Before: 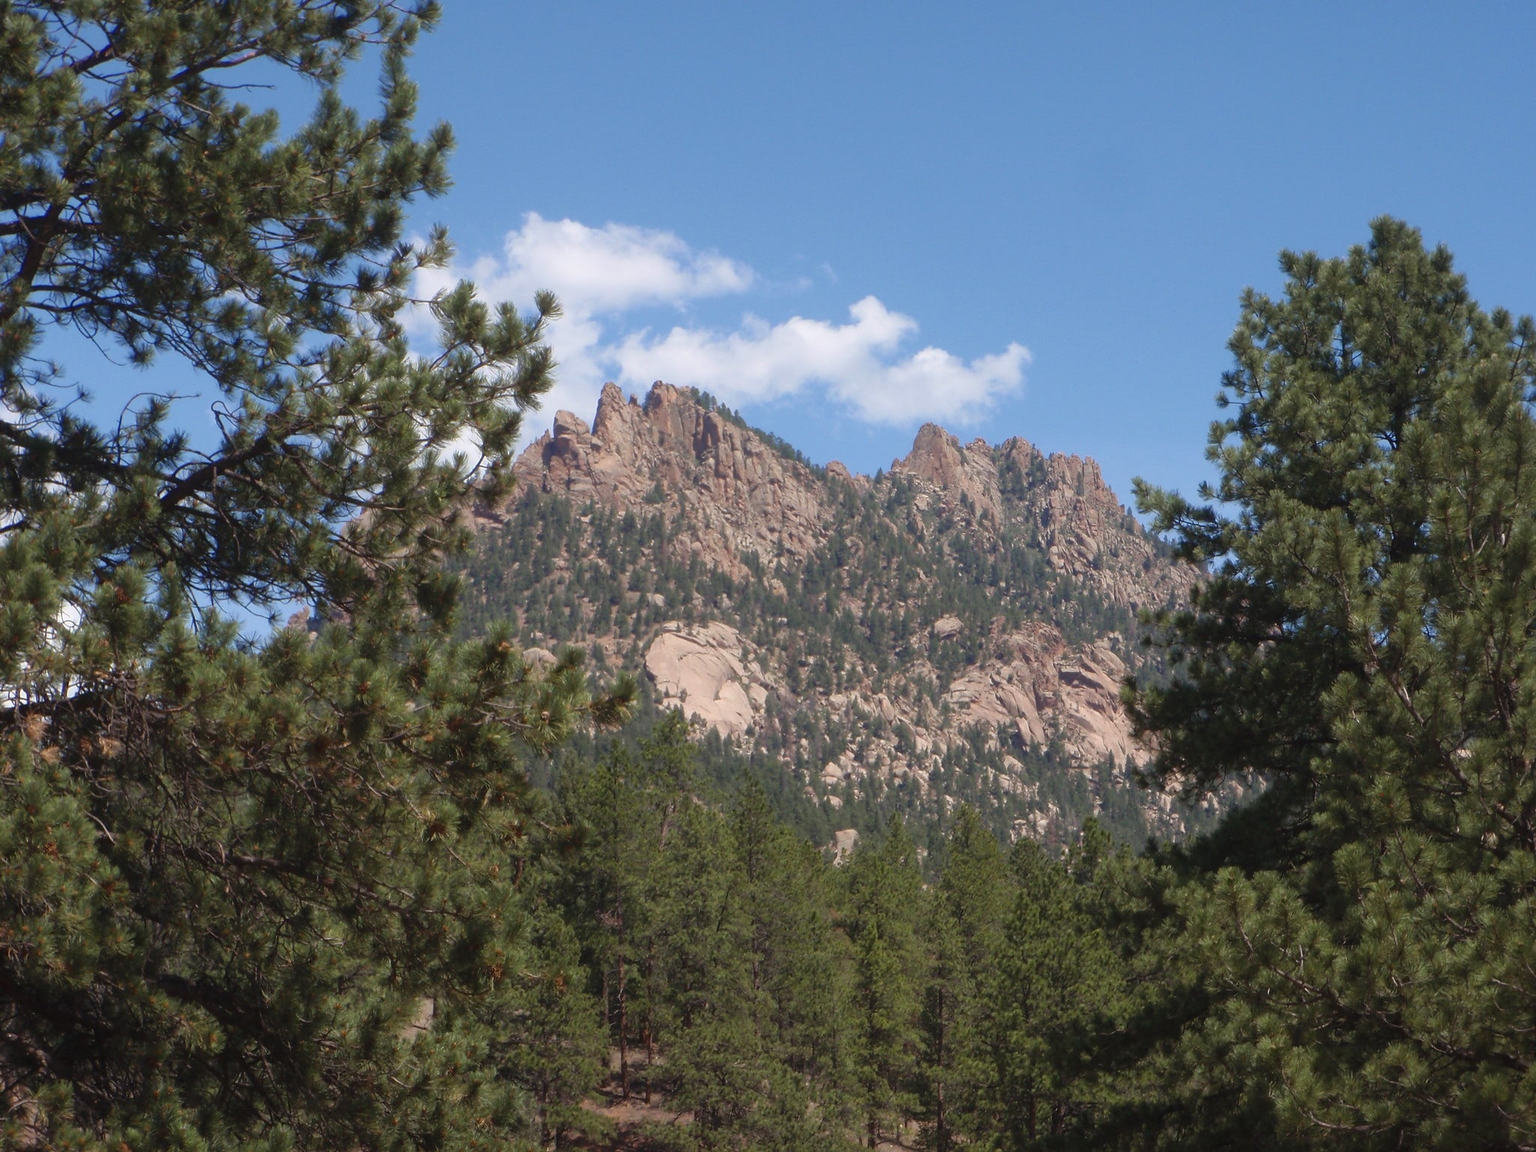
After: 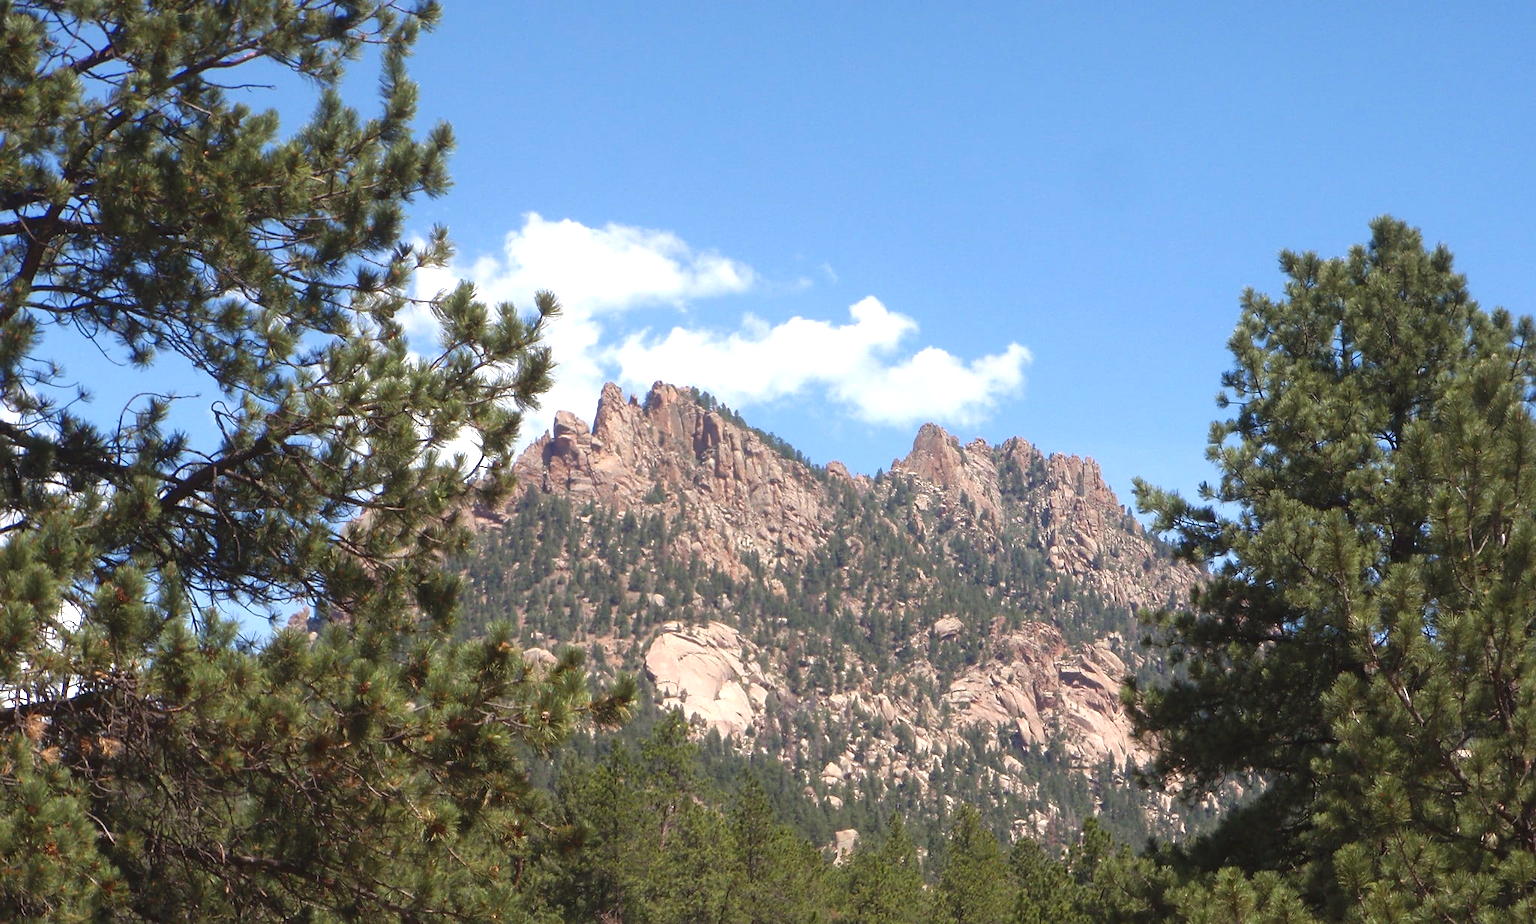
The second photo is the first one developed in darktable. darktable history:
sharpen: amount 0.203
color balance rgb: power › chroma 0.237%, power › hue 61.31°, perceptual saturation grading › global saturation 0.139%, perceptual brilliance grading › global brilliance 19.922%
crop: bottom 19.688%
